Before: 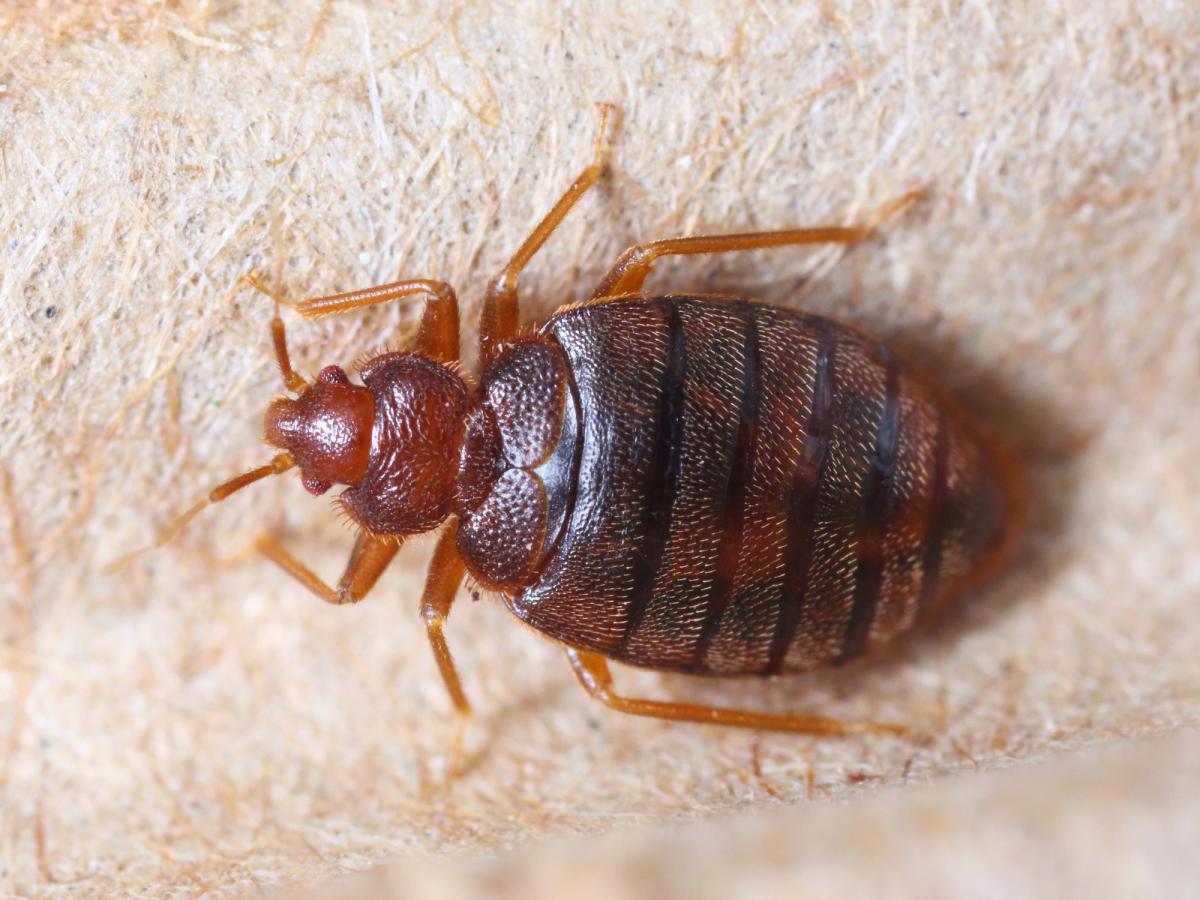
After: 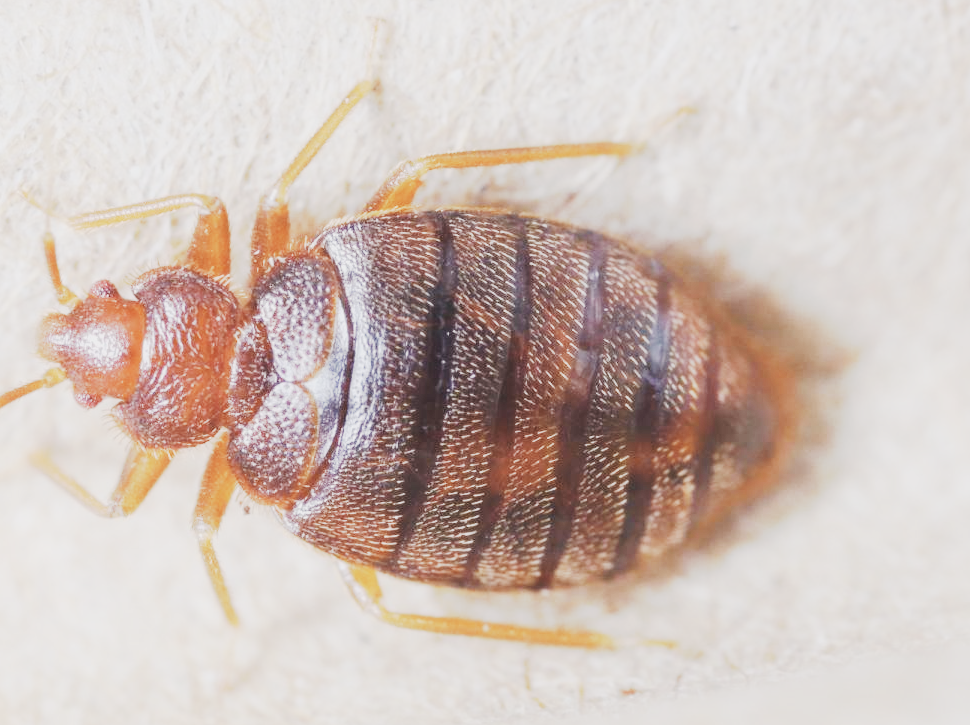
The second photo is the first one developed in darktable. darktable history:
contrast brightness saturation: contrast -0.243, saturation -0.45
exposure: black level correction 0, exposure 1.2 EV, compensate highlight preservation false
crop: left 19.092%, top 9.607%, right 0.001%, bottom 9.779%
base curve: curves: ch0 [(0, 0) (0, 0.001) (0.001, 0.001) (0.004, 0.002) (0.007, 0.004) (0.015, 0.013) (0.033, 0.045) (0.052, 0.096) (0.075, 0.17) (0.099, 0.241) (0.163, 0.42) (0.219, 0.55) (0.259, 0.616) (0.327, 0.722) (0.365, 0.765) (0.522, 0.873) (0.547, 0.881) (0.689, 0.919) (0.826, 0.952) (1, 1)], preserve colors none
